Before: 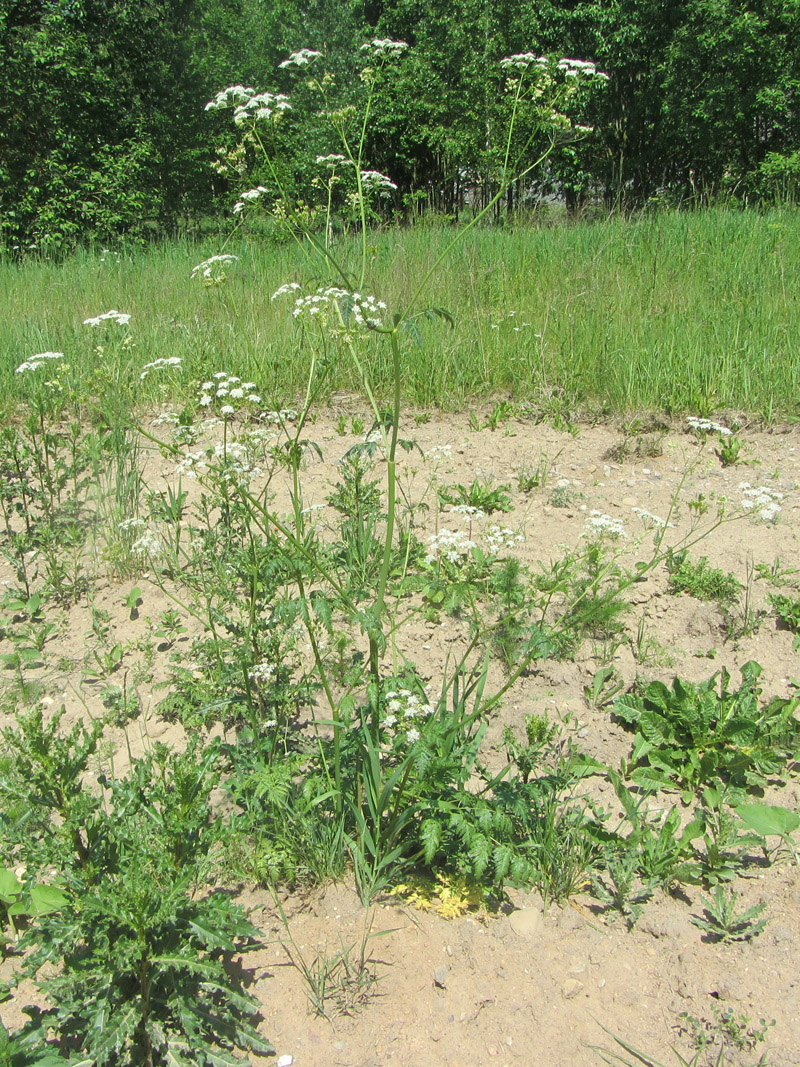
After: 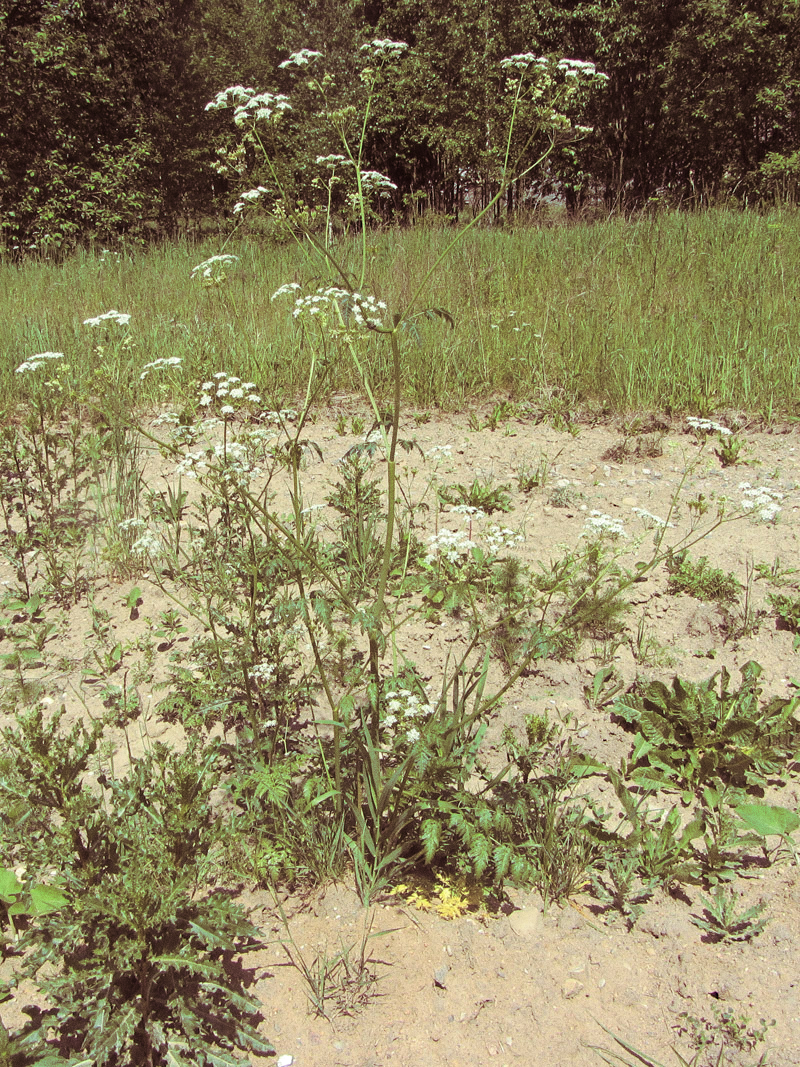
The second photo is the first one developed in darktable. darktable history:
grain: coarseness 0.09 ISO
split-toning: on, module defaults
haze removal: compatibility mode true, adaptive false
